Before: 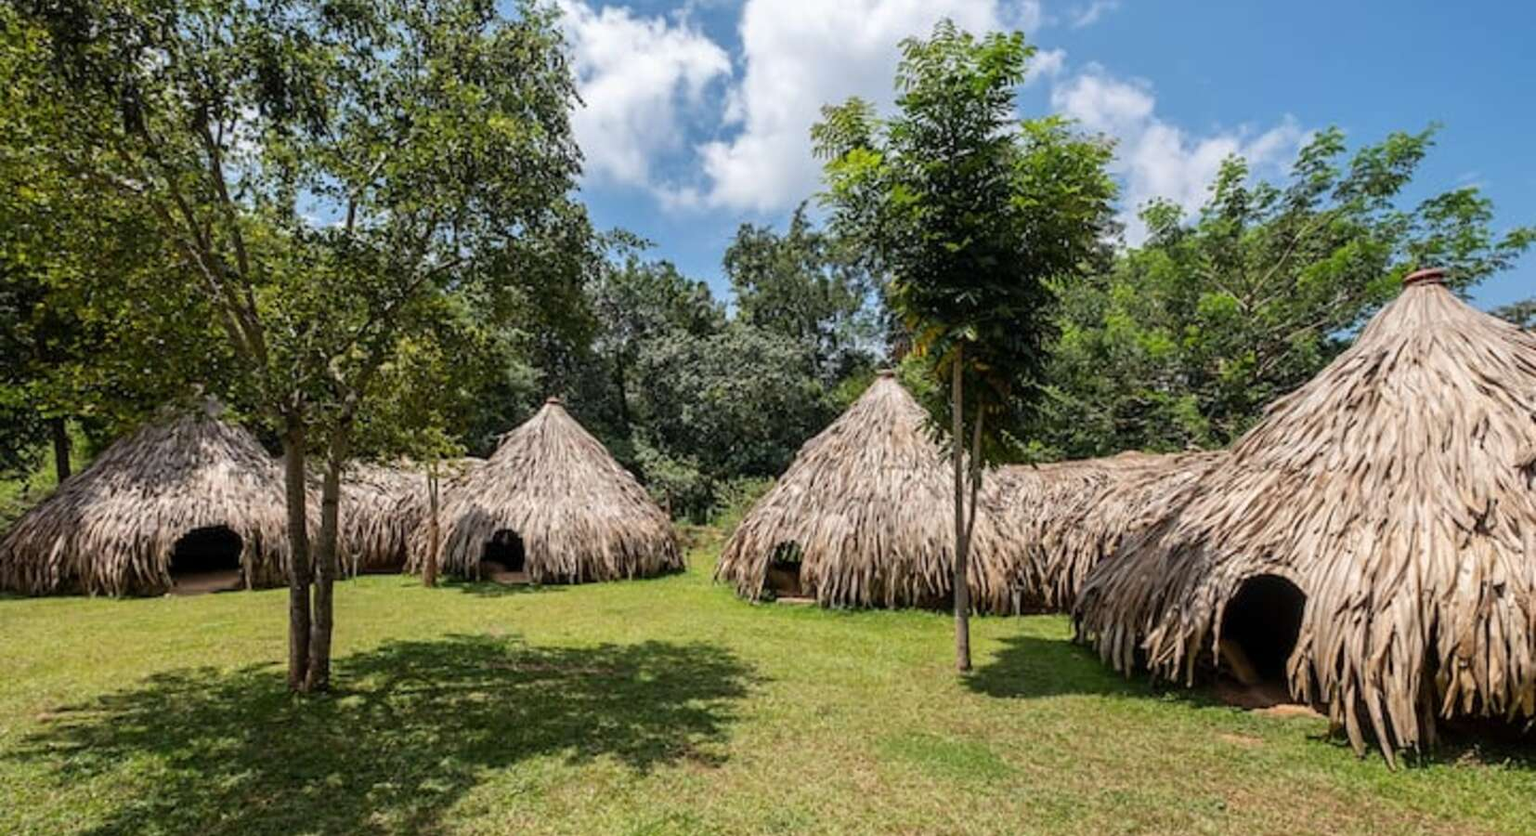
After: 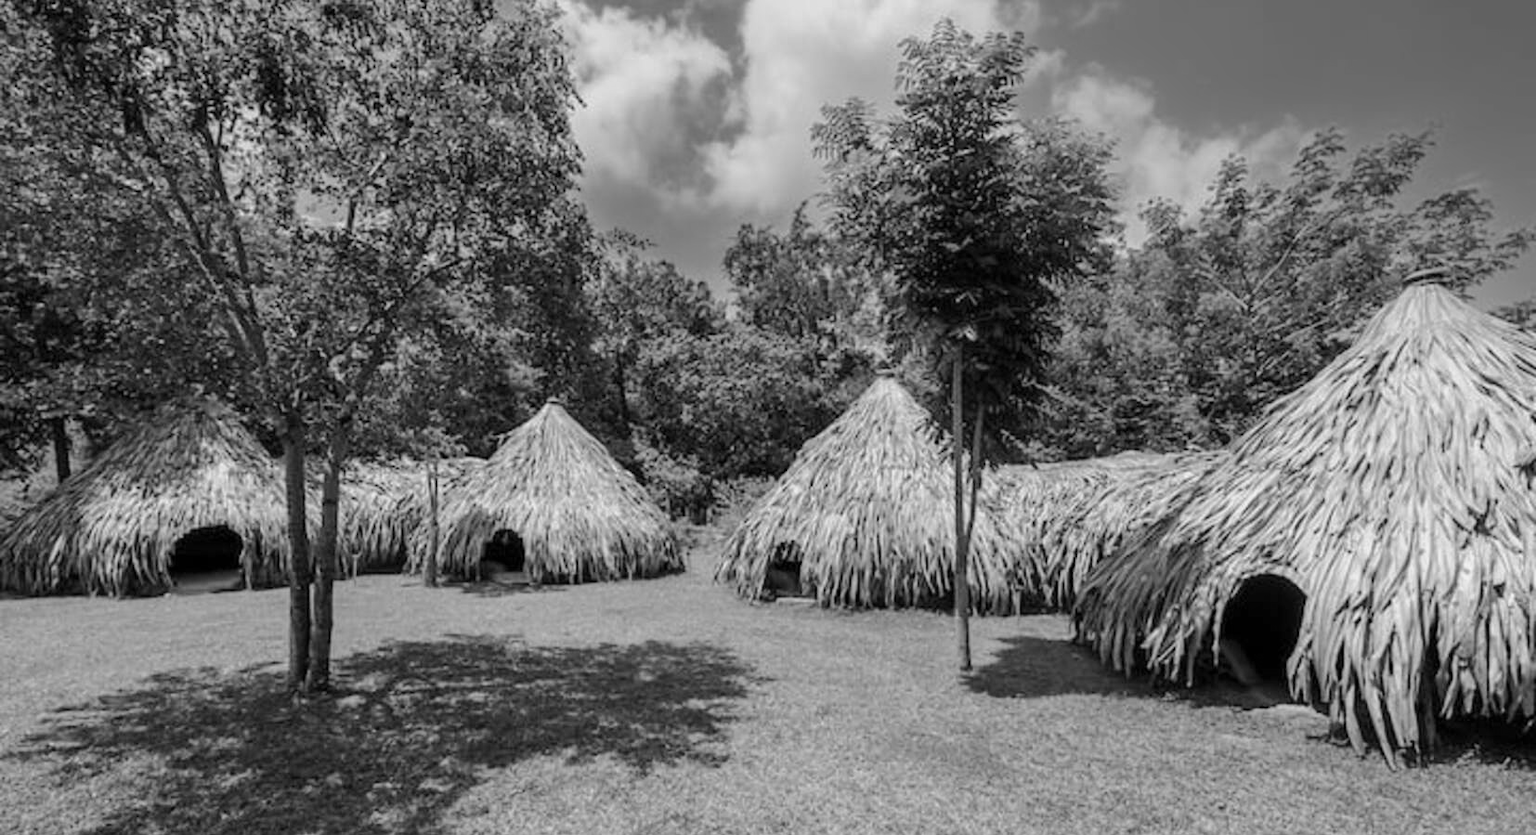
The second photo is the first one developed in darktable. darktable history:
color balance rgb: perceptual saturation grading › global saturation 25%, perceptual brilliance grading › mid-tones 10%, perceptual brilliance grading › shadows 15%, global vibrance 20%
monochrome: a 26.22, b 42.67, size 0.8
exposure: compensate highlight preservation false
